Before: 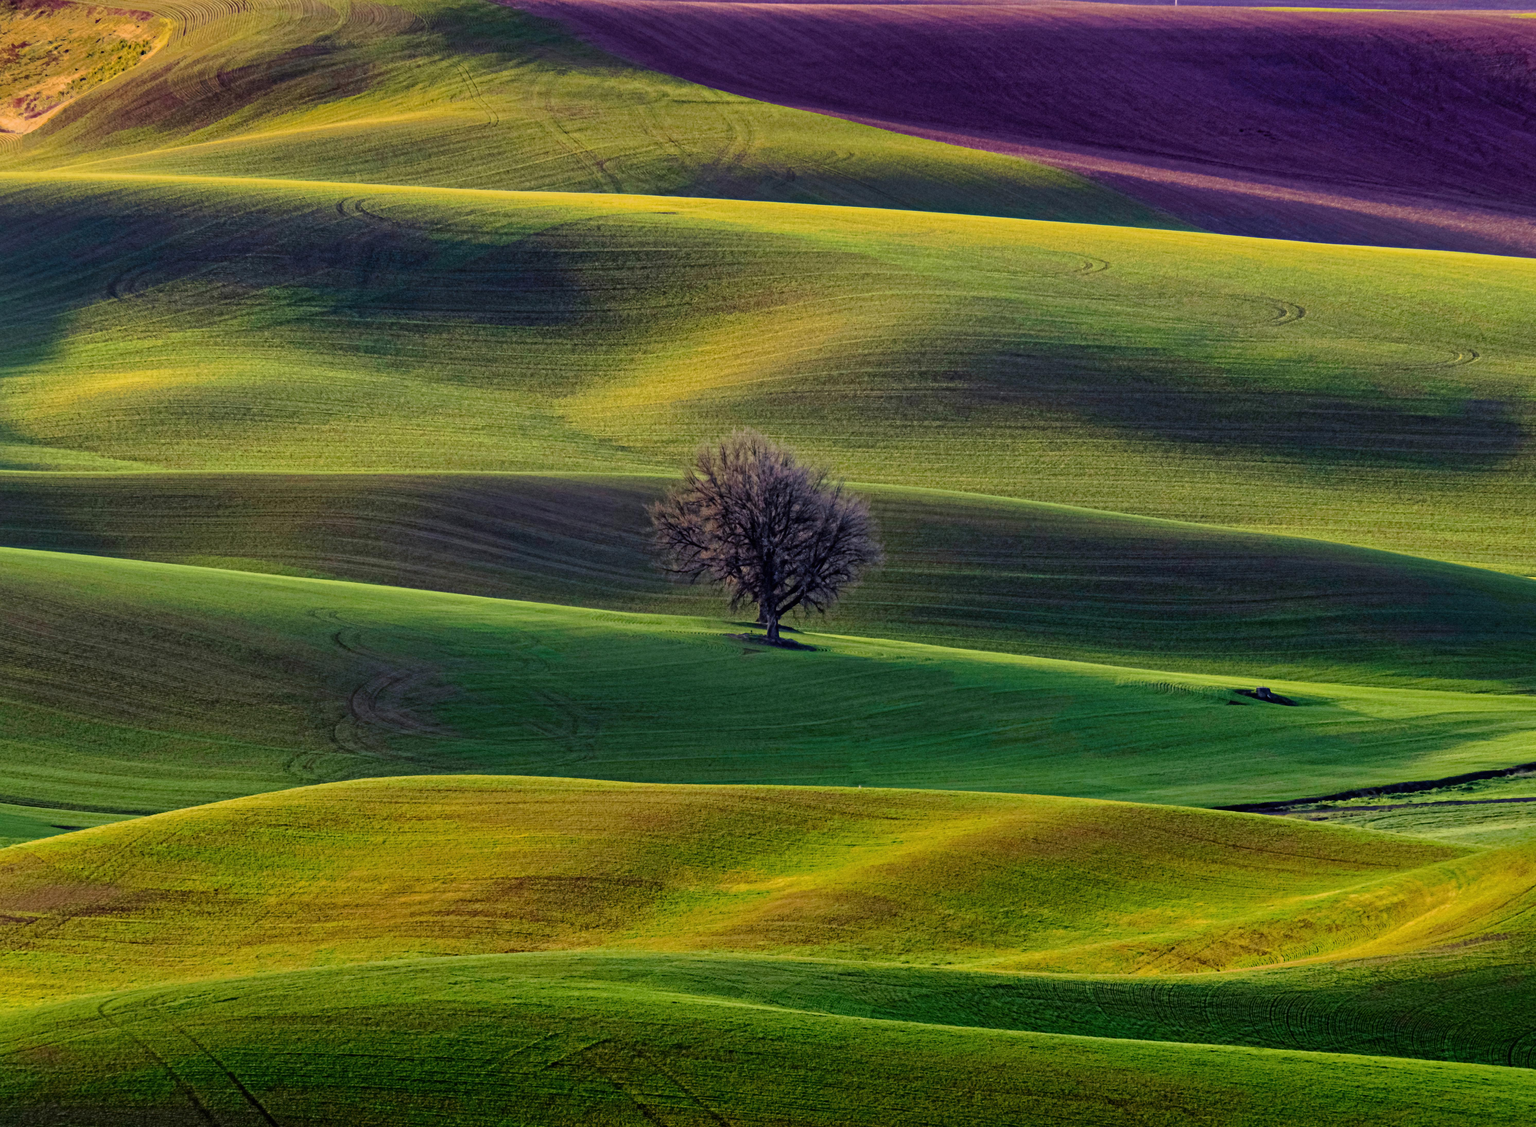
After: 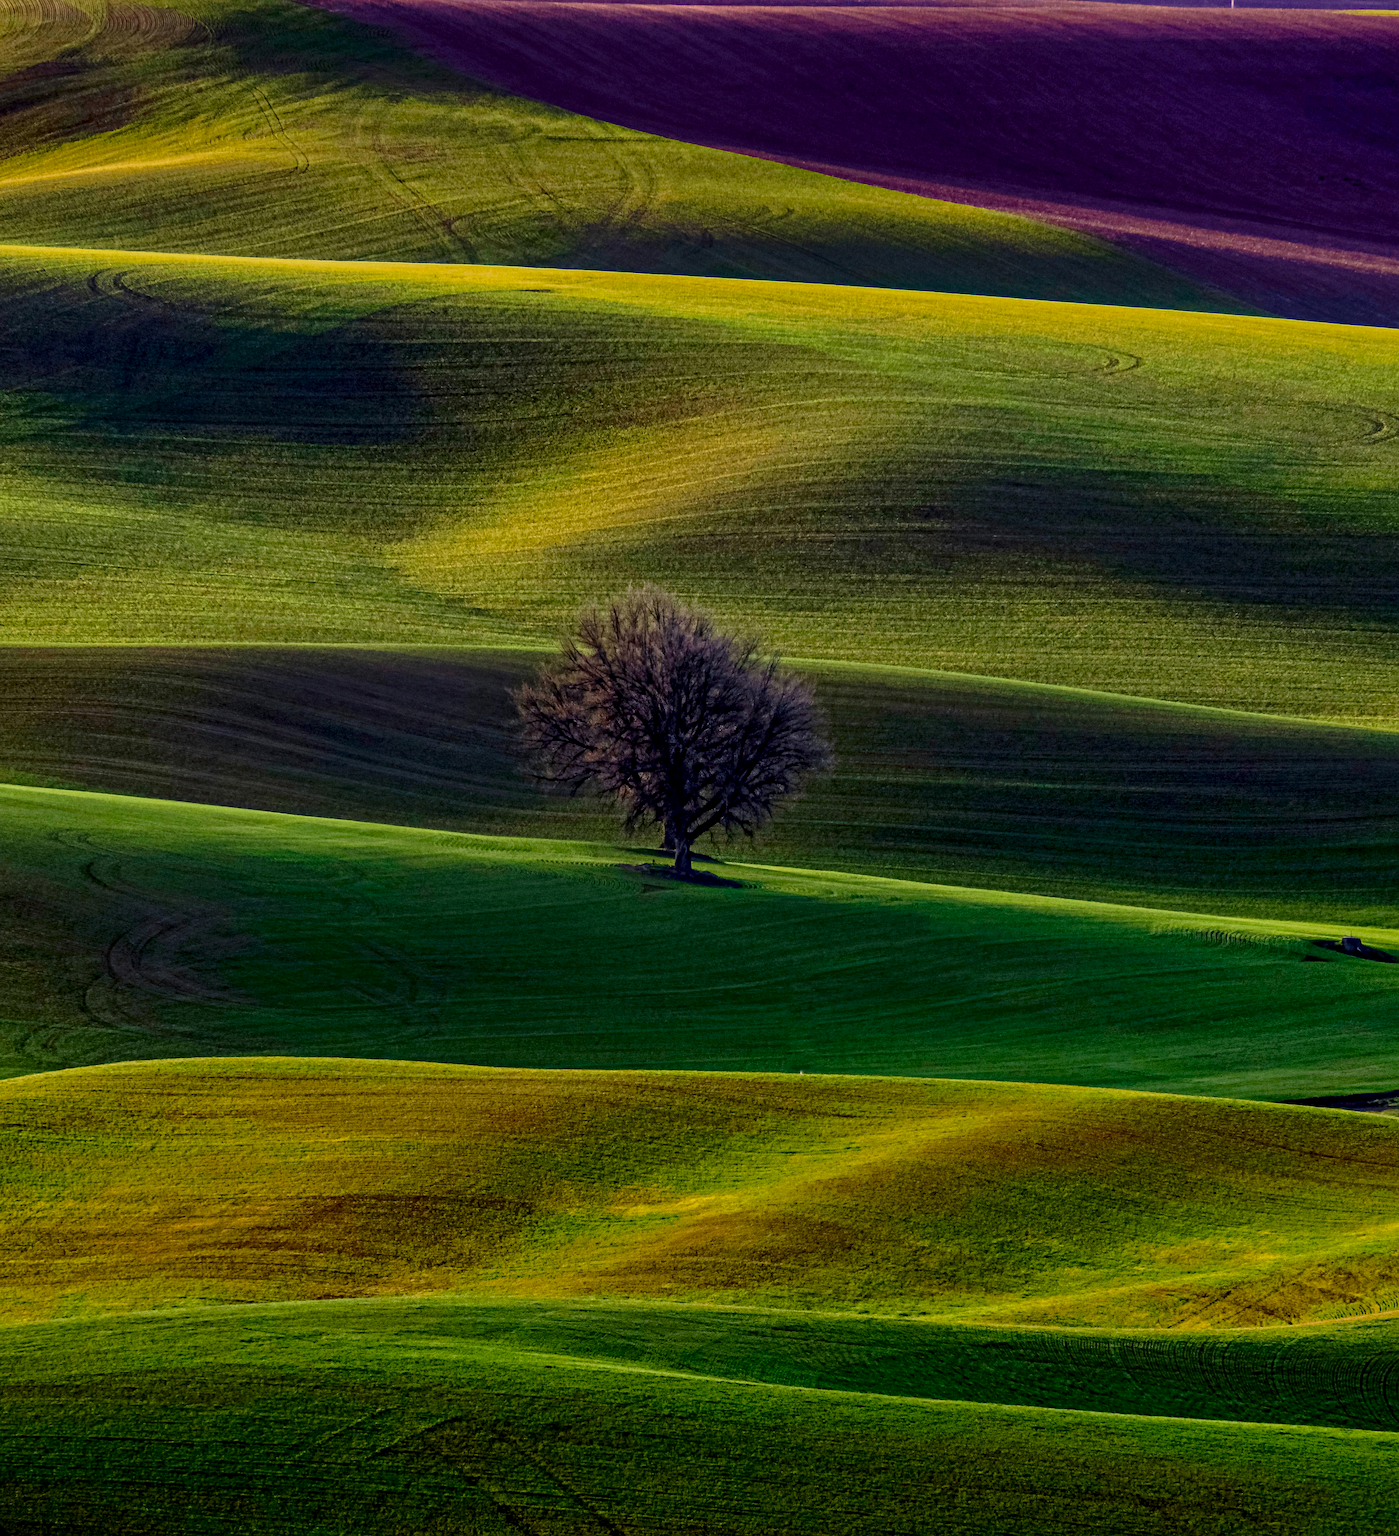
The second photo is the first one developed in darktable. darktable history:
crop and rotate: left 17.732%, right 15.423%
contrast brightness saturation: brightness -0.2, saturation 0.08
sharpen: radius 1.864, amount 0.398, threshold 1.271
local contrast: on, module defaults
